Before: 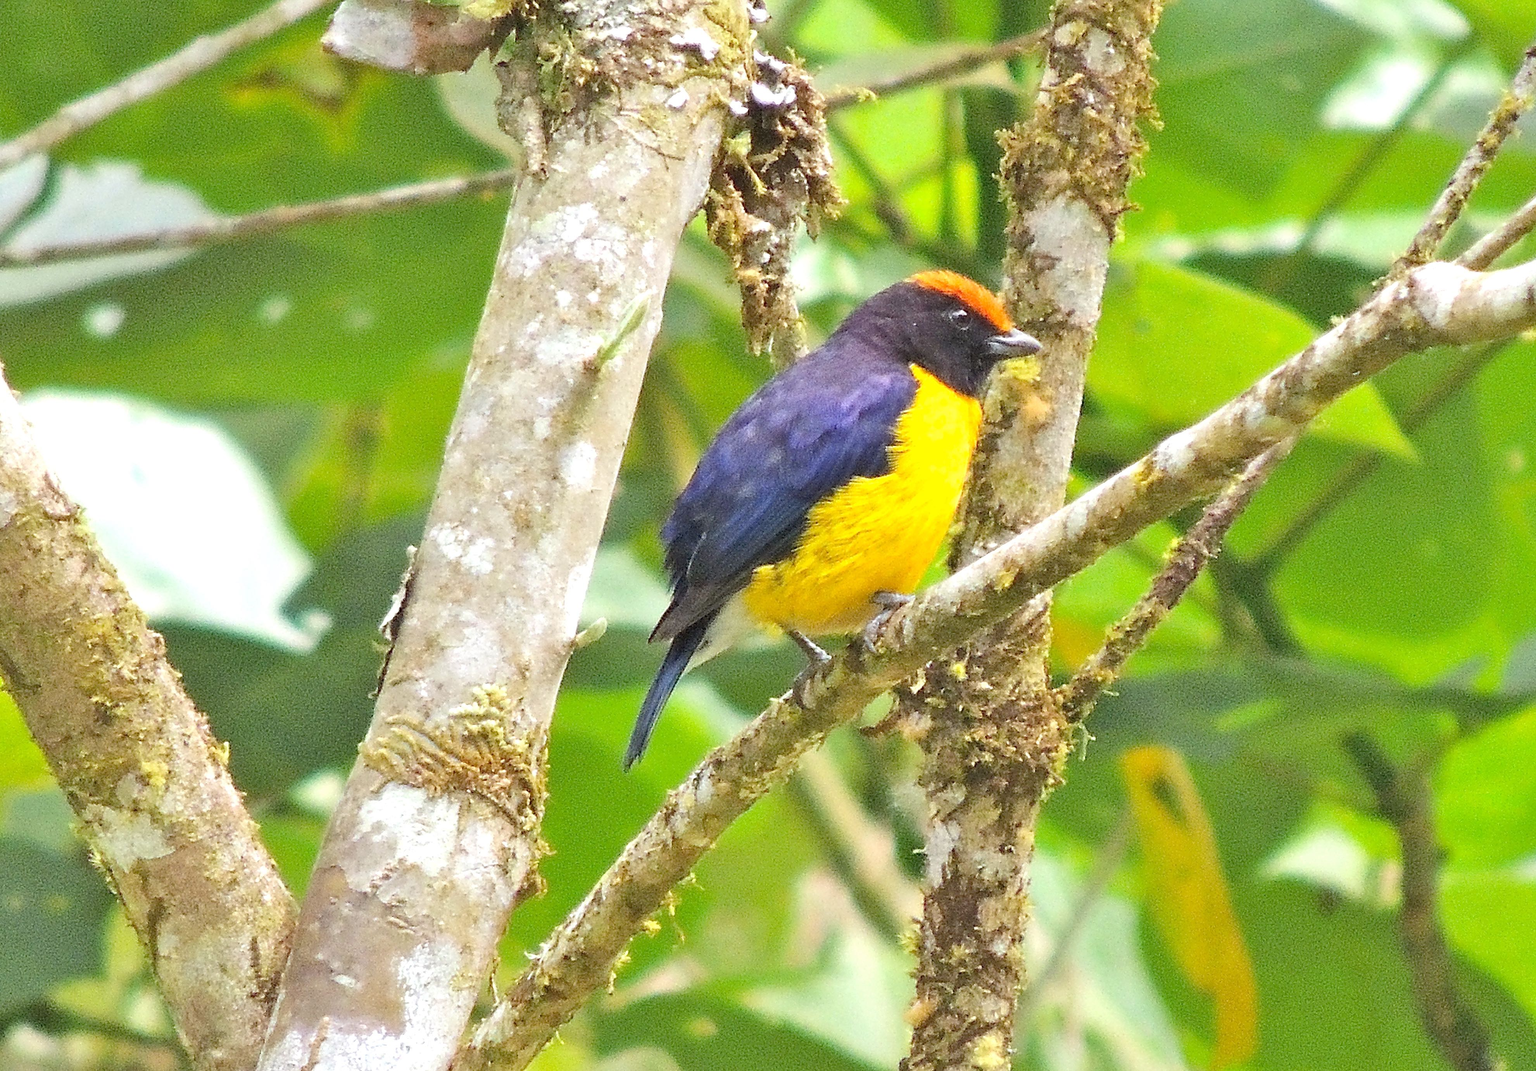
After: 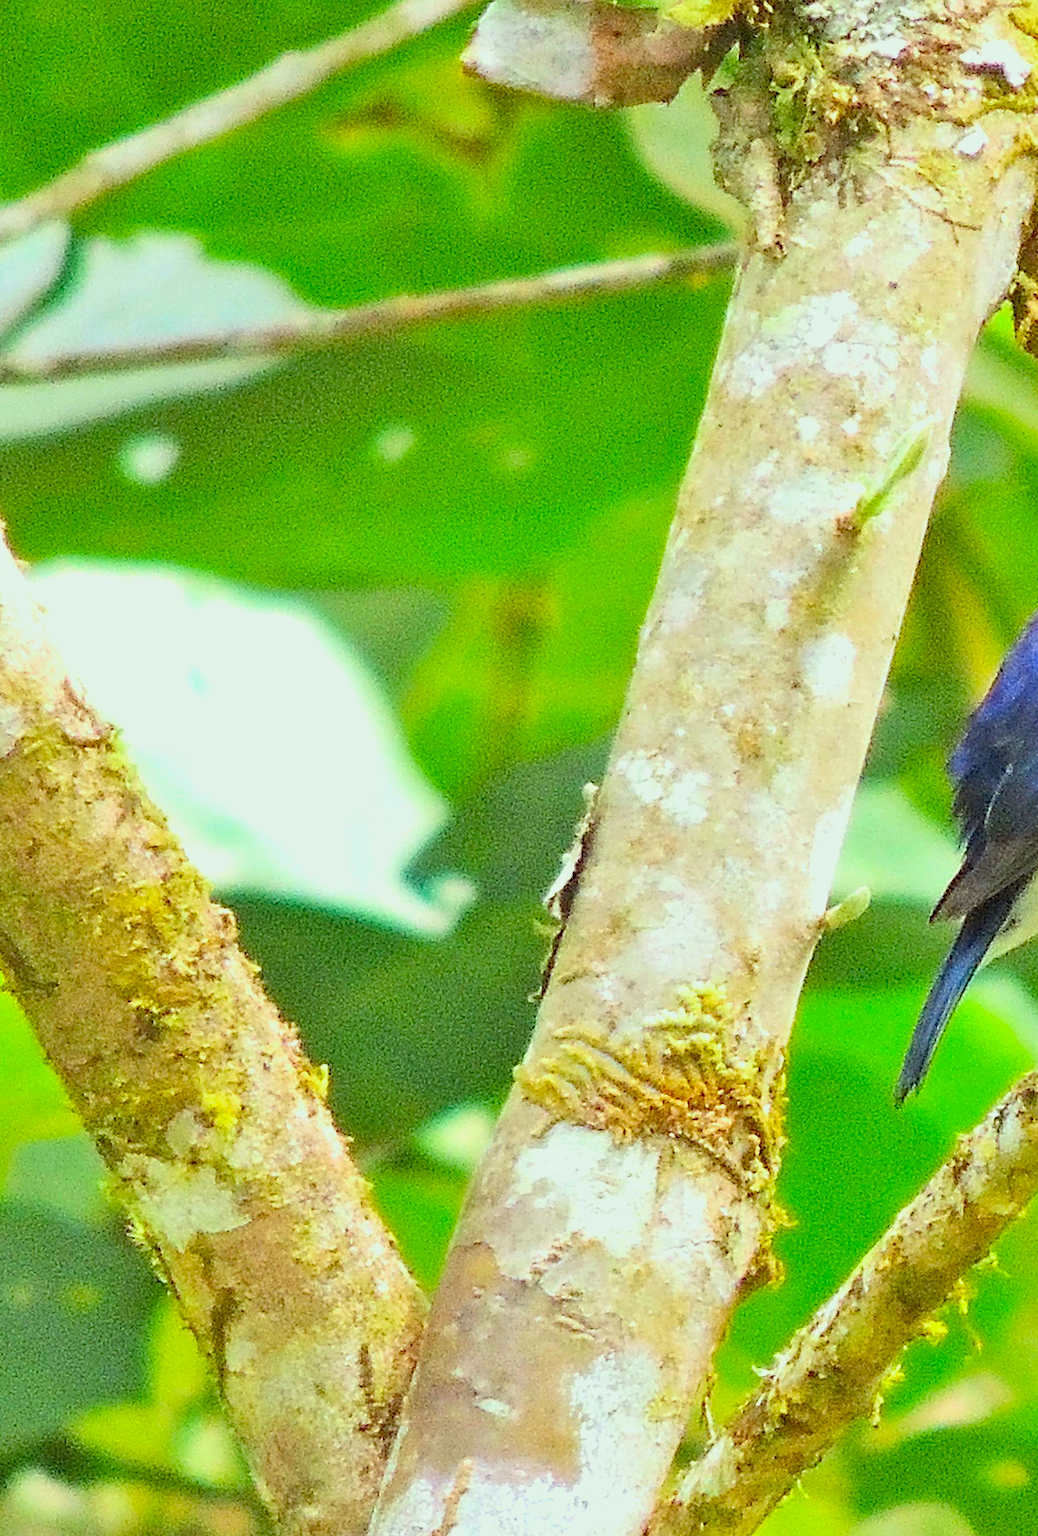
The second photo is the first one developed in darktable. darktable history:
contrast equalizer: octaves 7, y [[0.5, 0.542, 0.583, 0.625, 0.667, 0.708], [0.5 ×6], [0.5 ×6], [0 ×6], [0 ×6]], mix 0.135
crop and rotate: left 0.031%, top 0%, right 52.836%
contrast brightness saturation: contrast 0.203, brightness 0.197, saturation 0.79
exposure: exposure -0.487 EV, compensate highlight preservation false
color correction: highlights a* -7.95, highlights b* 3.24
